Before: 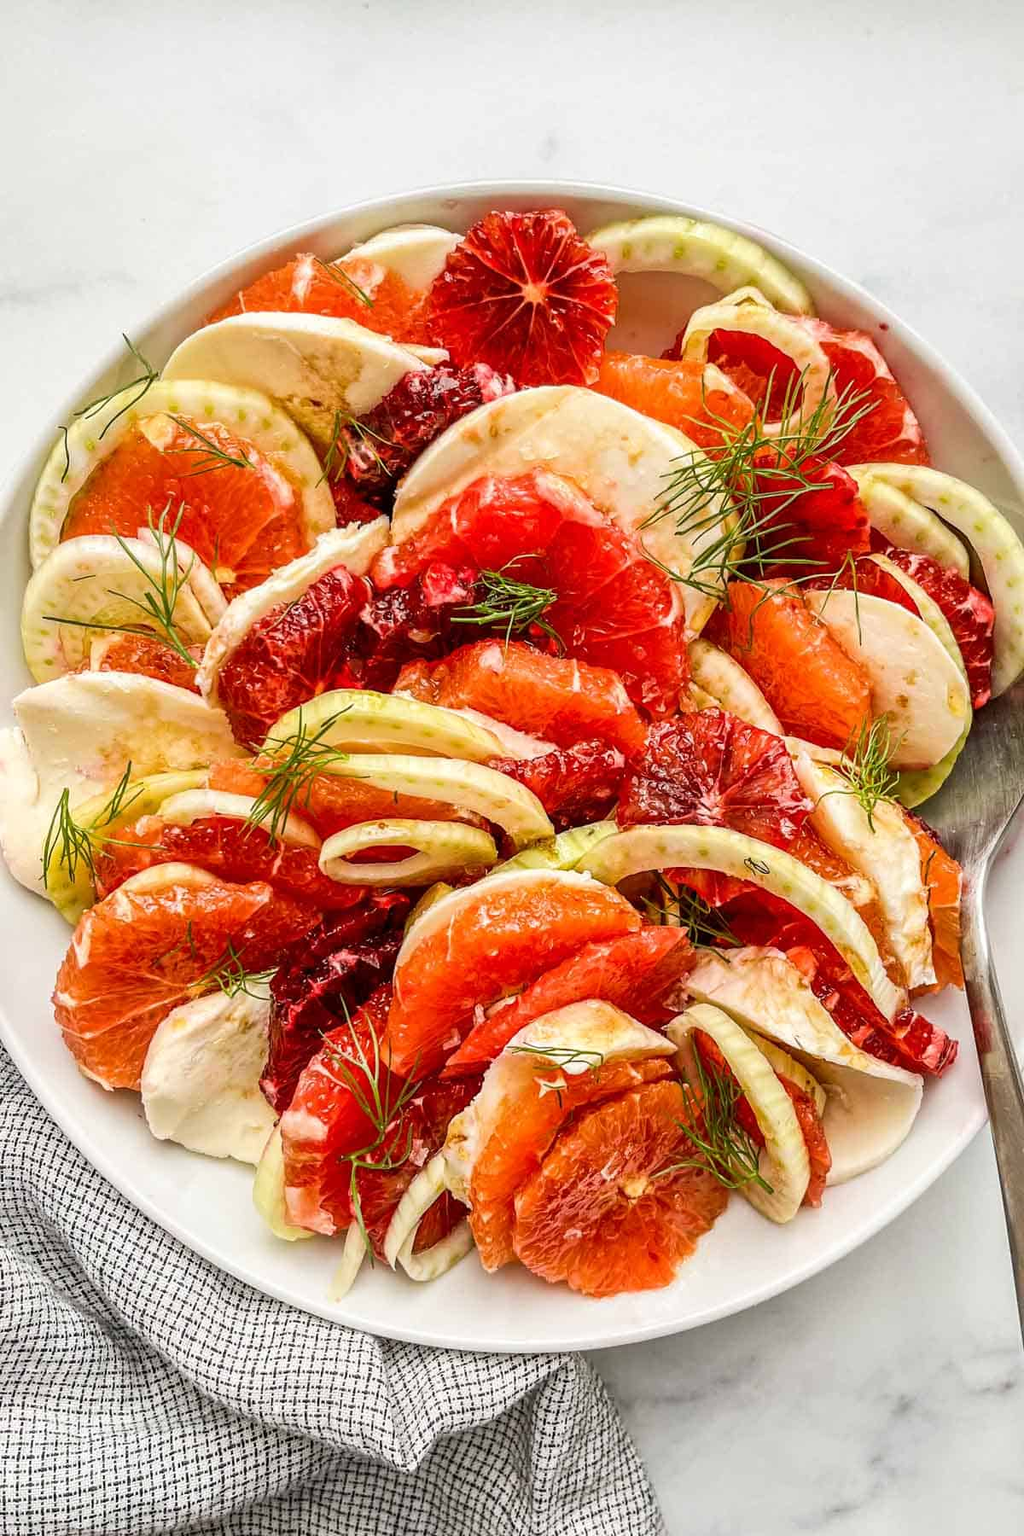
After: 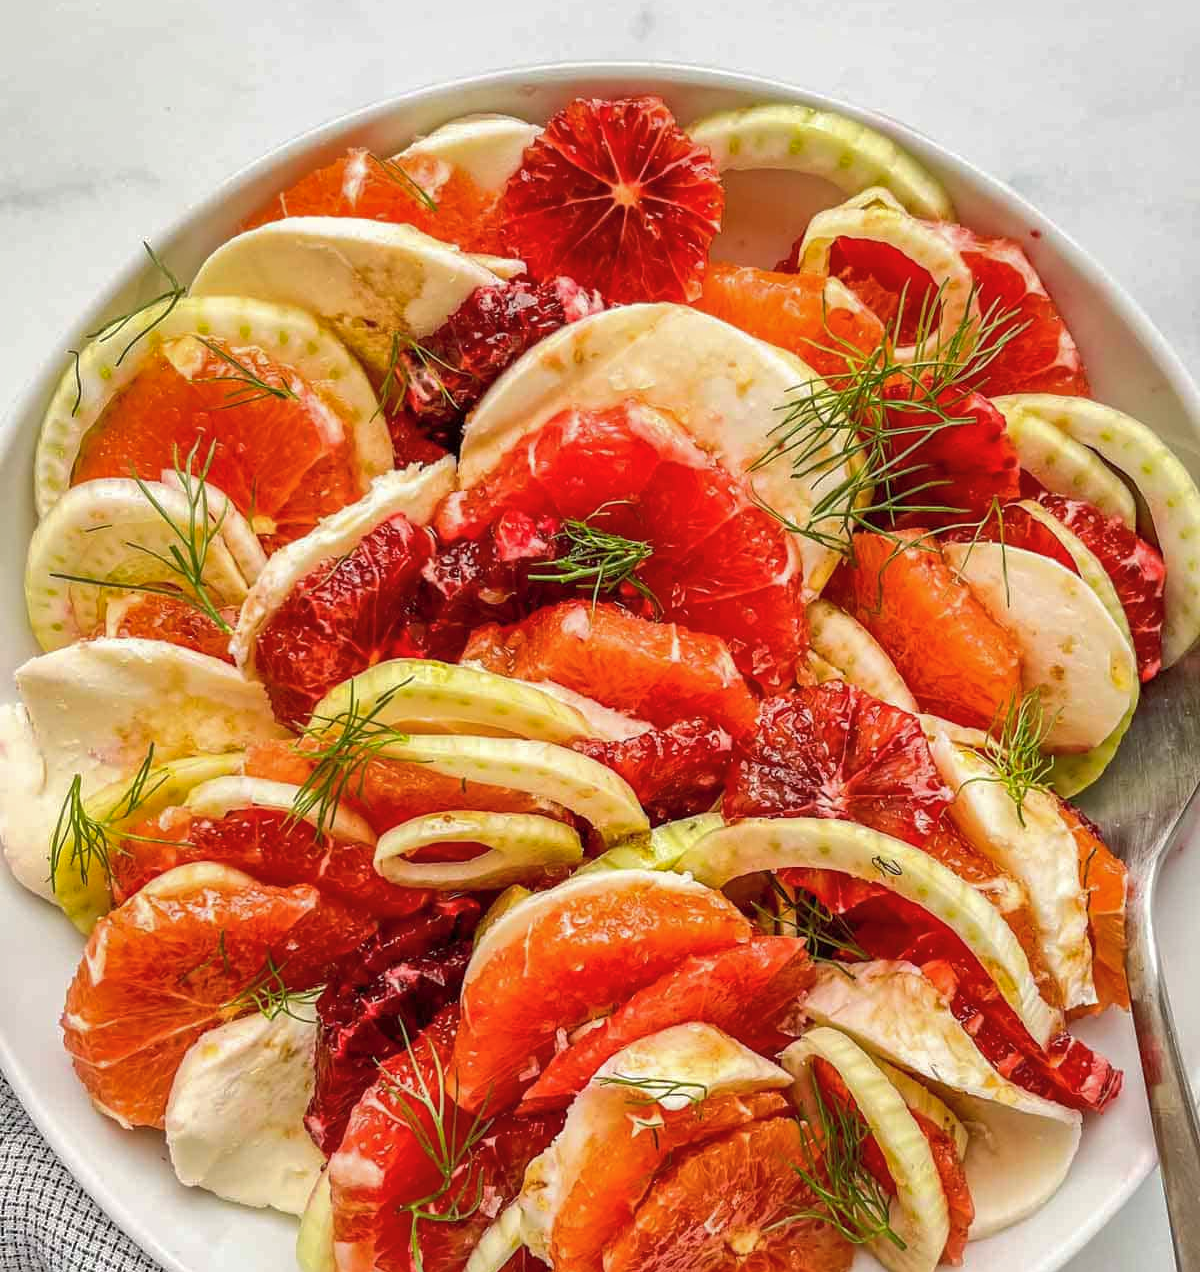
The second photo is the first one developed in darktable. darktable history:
color balance rgb: global vibrance 10%
crop and rotate: top 8.293%, bottom 20.996%
shadows and highlights: on, module defaults
